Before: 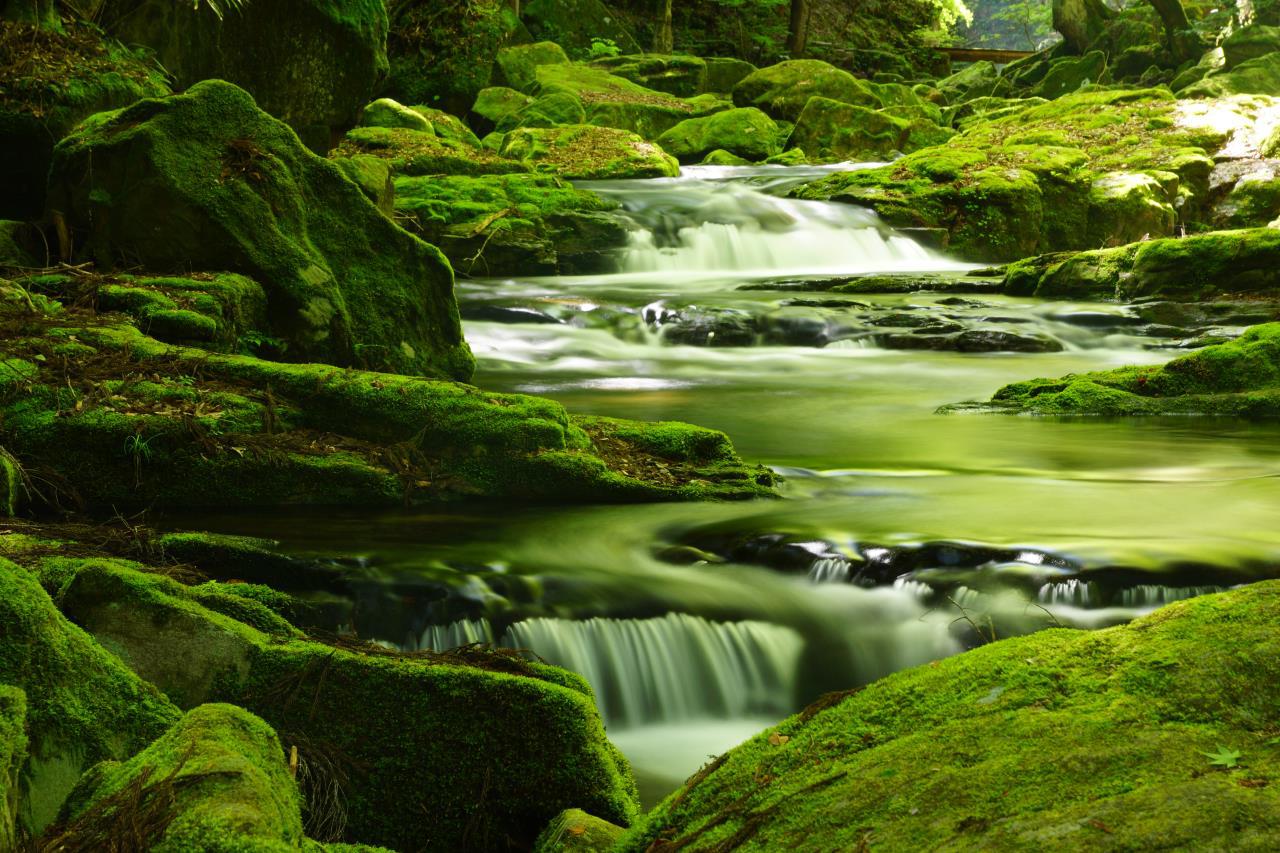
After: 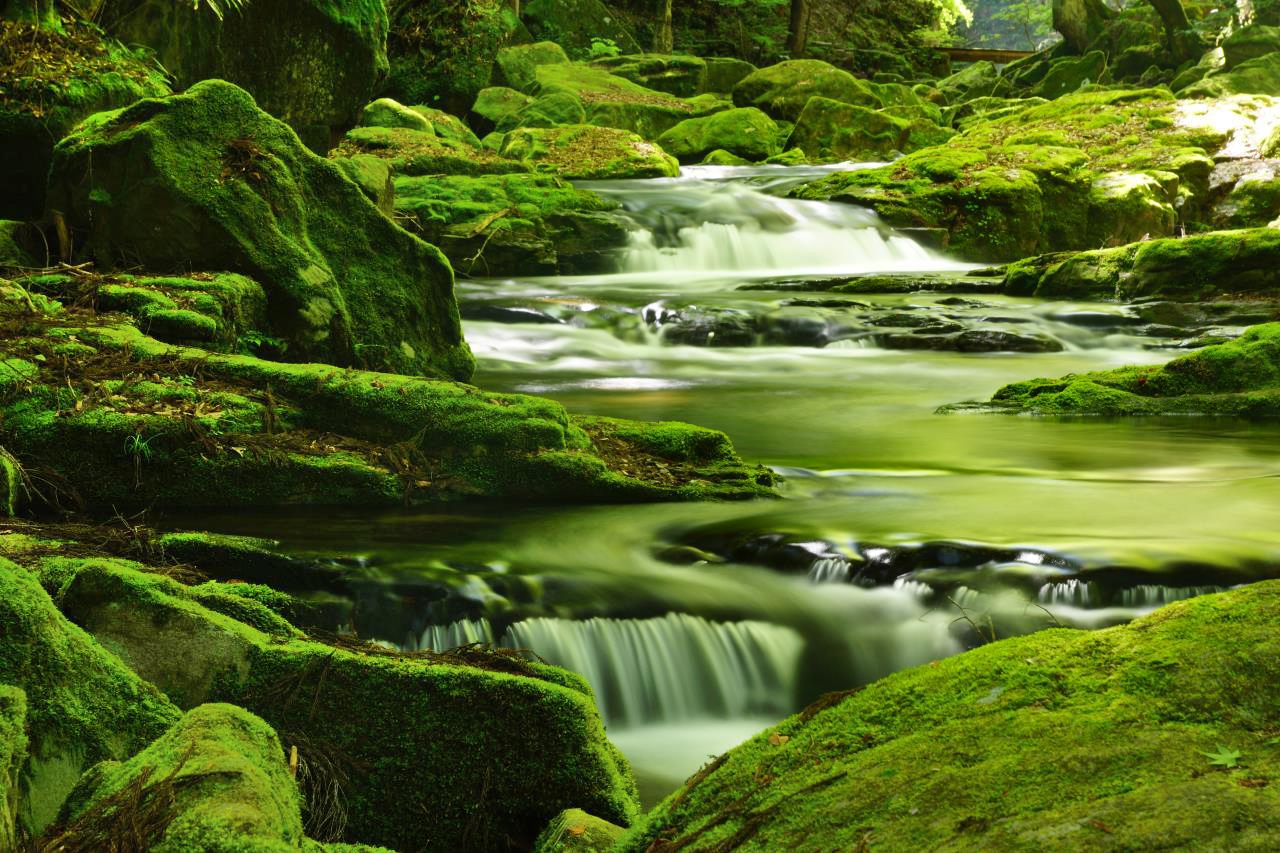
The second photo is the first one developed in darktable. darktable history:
shadows and highlights: radius 100.89, shadows 50.81, highlights -65.89, soften with gaussian
